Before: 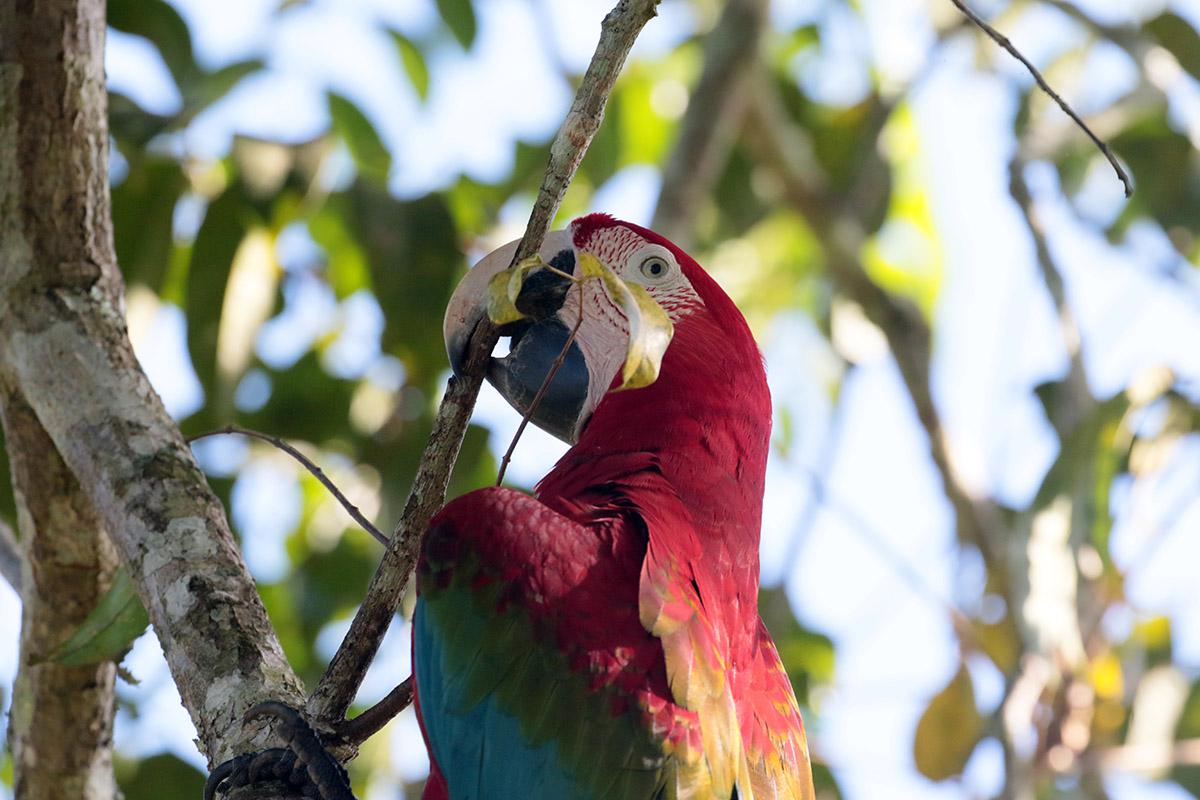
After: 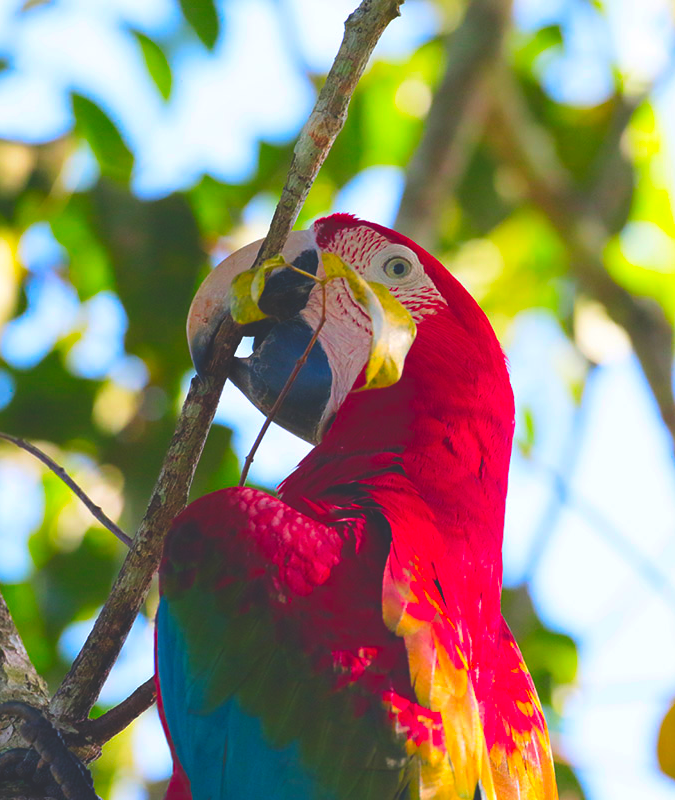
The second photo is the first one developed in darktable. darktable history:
color correction: saturation 2.15
crop: left 21.496%, right 22.254%
exposure: black level correction -0.028, compensate highlight preservation false
